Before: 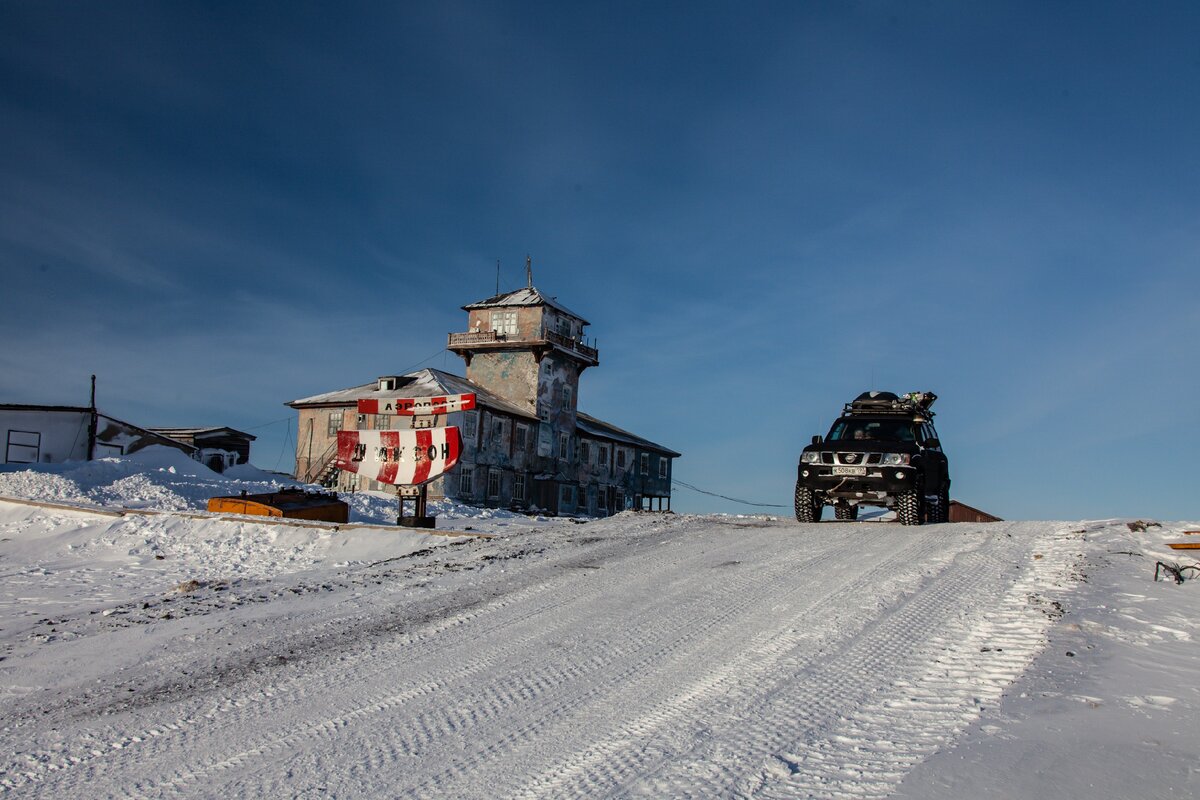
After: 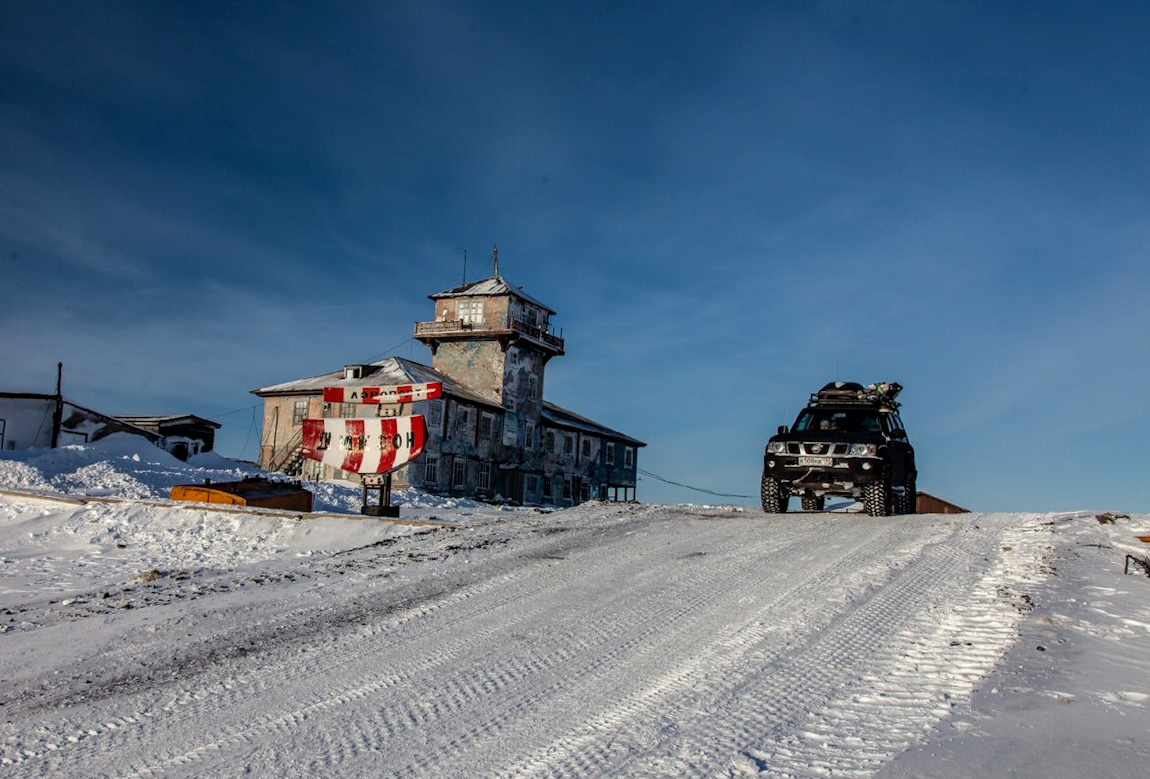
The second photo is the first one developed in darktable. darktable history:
crop: left 1.743%, right 0.268%, bottom 2.011%
rotate and perspective: rotation 0.226°, lens shift (vertical) -0.042, crop left 0.023, crop right 0.982, crop top 0.006, crop bottom 0.994
color balance rgb: perceptual saturation grading › global saturation 10%
local contrast: on, module defaults
